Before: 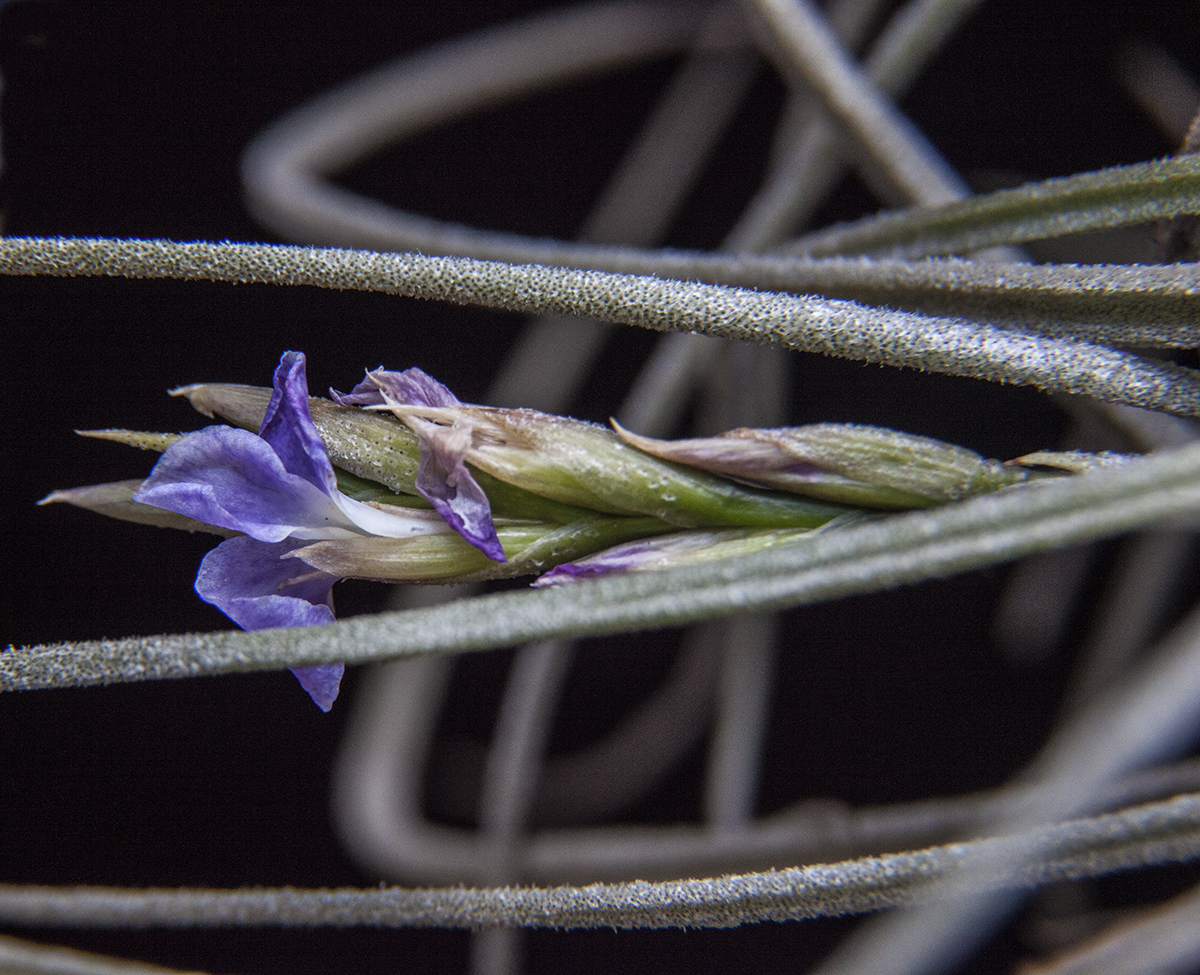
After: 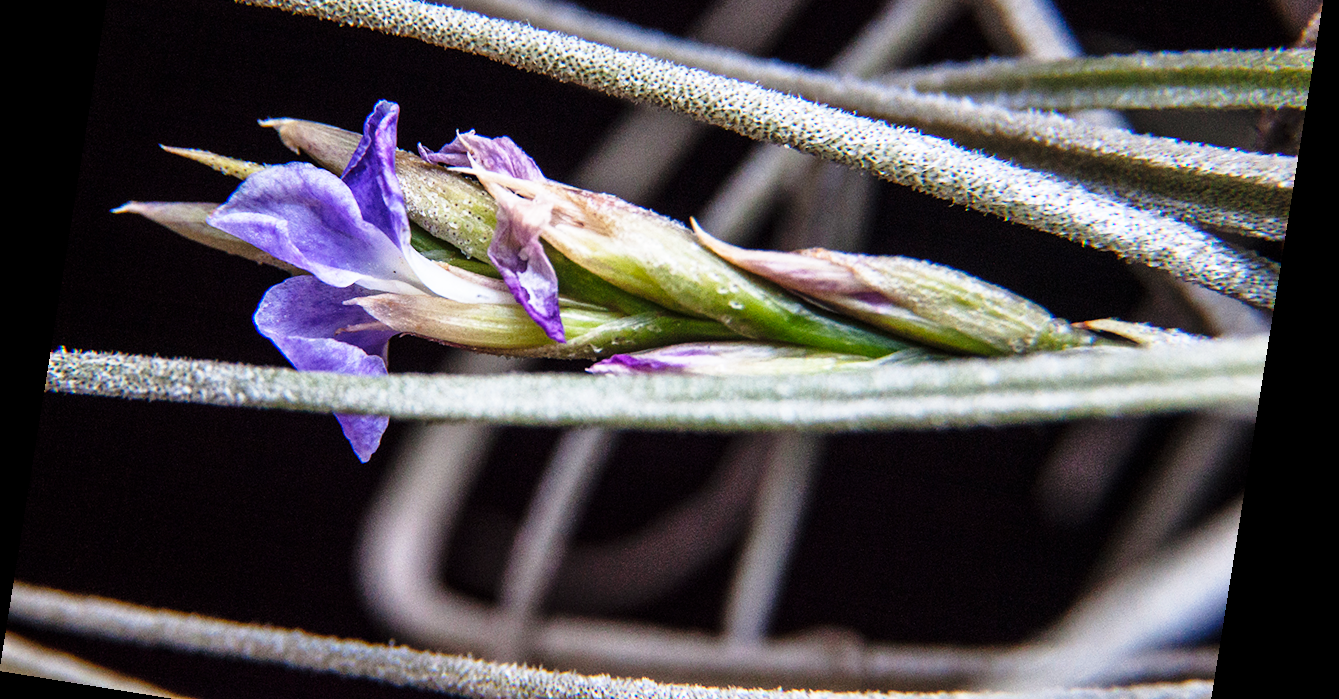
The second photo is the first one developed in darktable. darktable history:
crop and rotate: top 25.357%, bottom 13.942%
rotate and perspective: rotation 9.12°, automatic cropping off
base curve: curves: ch0 [(0, 0) (0.026, 0.03) (0.109, 0.232) (0.351, 0.748) (0.669, 0.968) (1, 1)], preserve colors none
